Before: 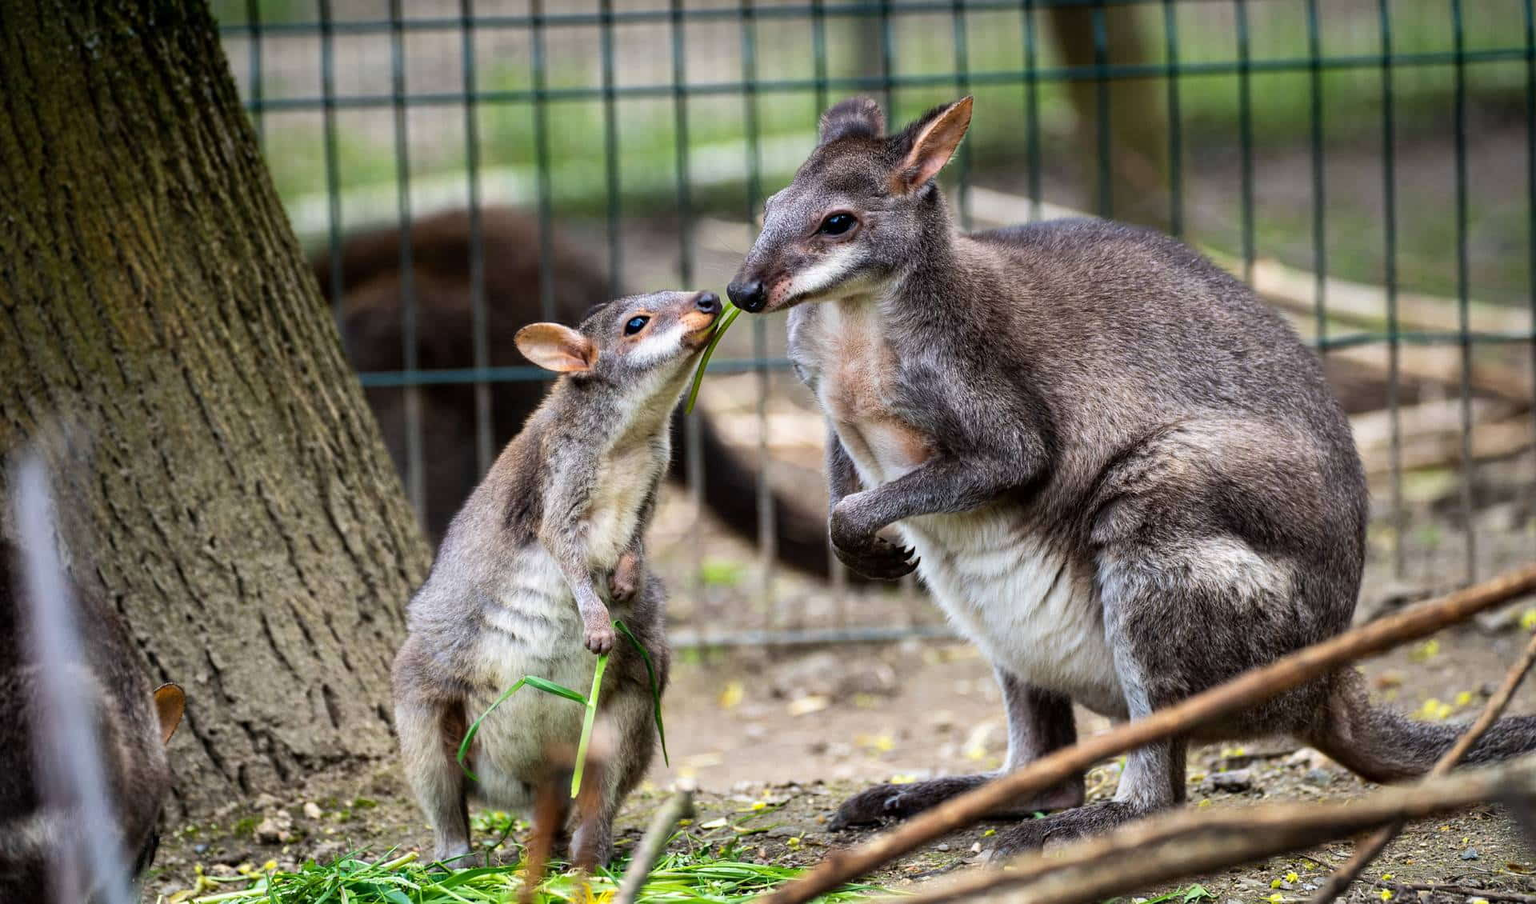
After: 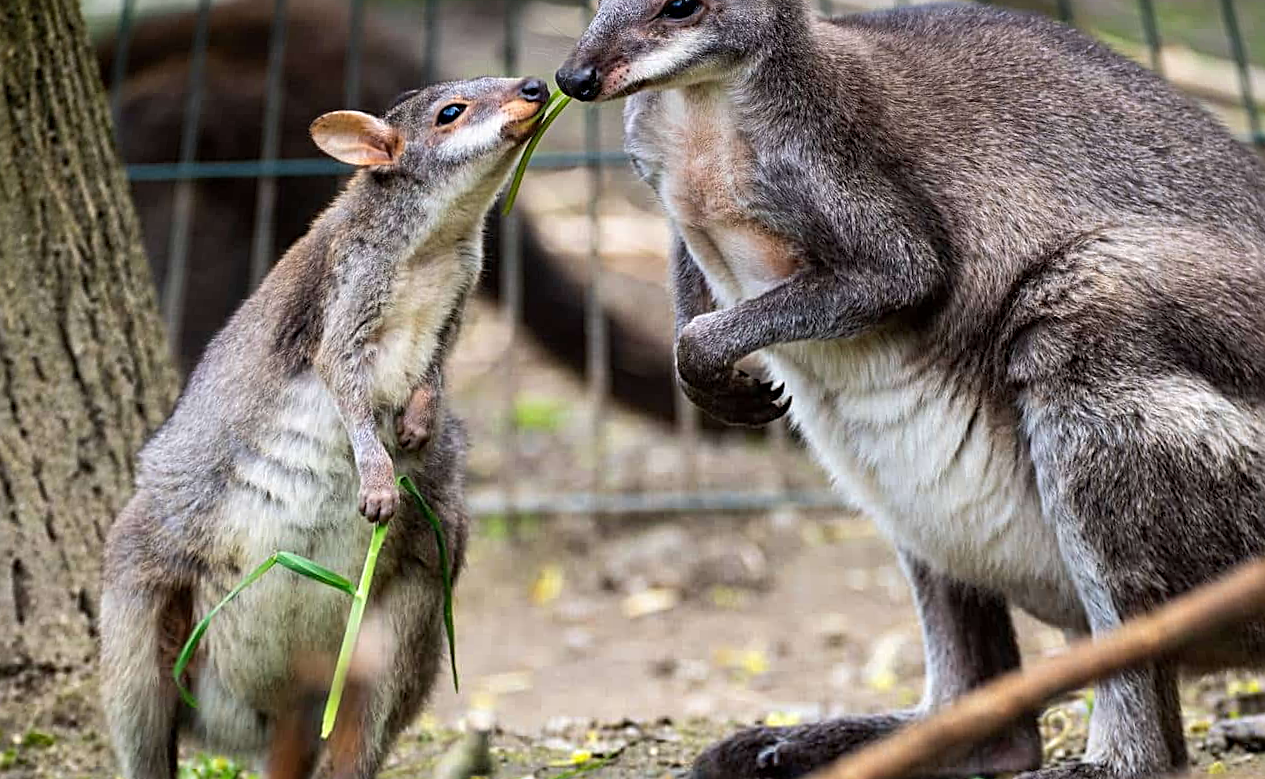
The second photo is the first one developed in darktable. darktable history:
crop: left 9.712%, top 16.928%, right 10.845%, bottom 12.332%
rotate and perspective: rotation 0.72°, lens shift (vertical) -0.352, lens shift (horizontal) -0.051, crop left 0.152, crop right 0.859, crop top 0.019, crop bottom 0.964
sharpen: radius 2.767
